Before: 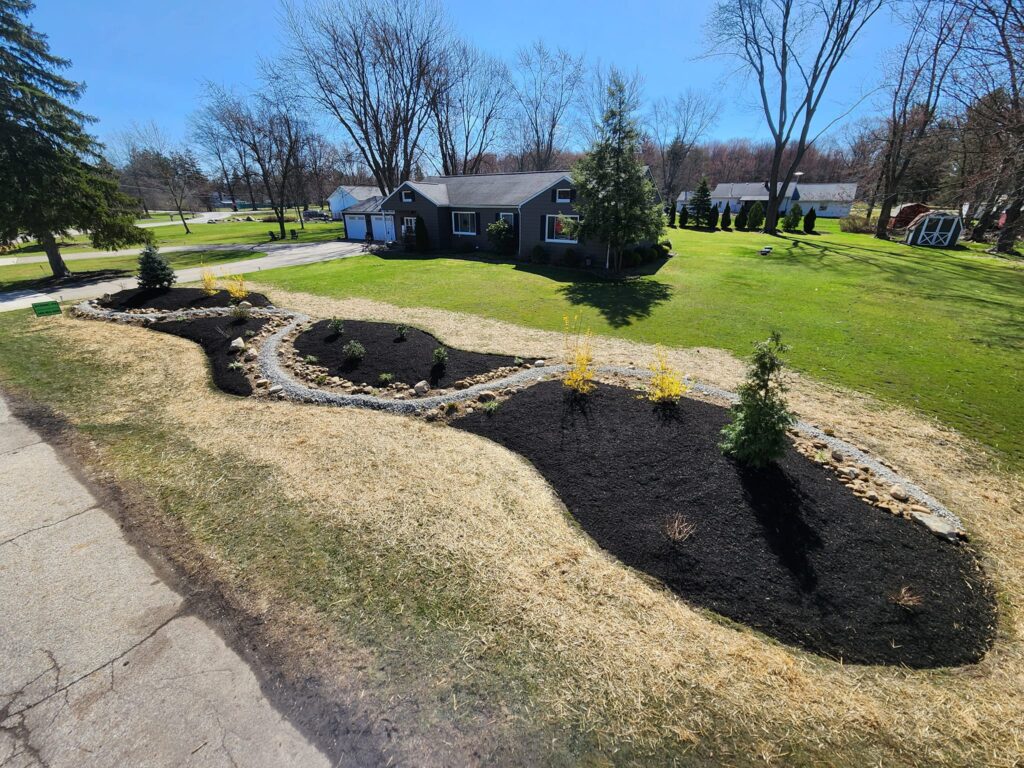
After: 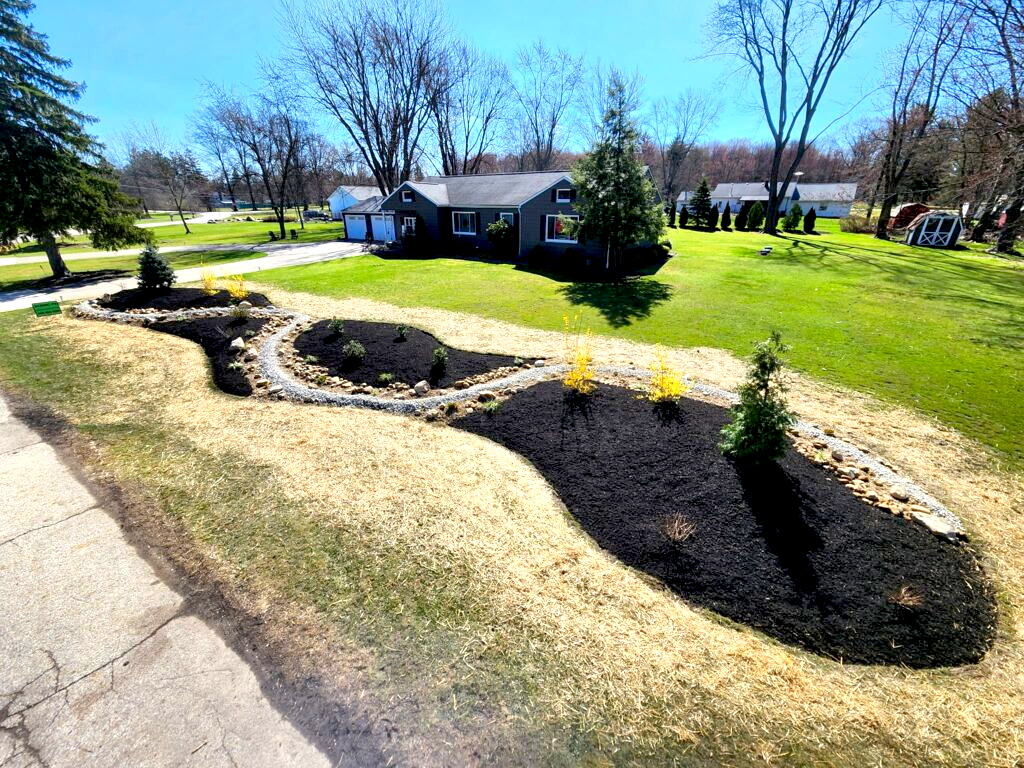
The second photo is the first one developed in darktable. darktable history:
exposure: black level correction 0.011, exposure 1.088 EV, compensate exposure bias true, compensate highlight preservation false
shadows and highlights: radius 121.13, shadows 21.4, white point adjustment -9.72, highlights -14.39, soften with gaussian
